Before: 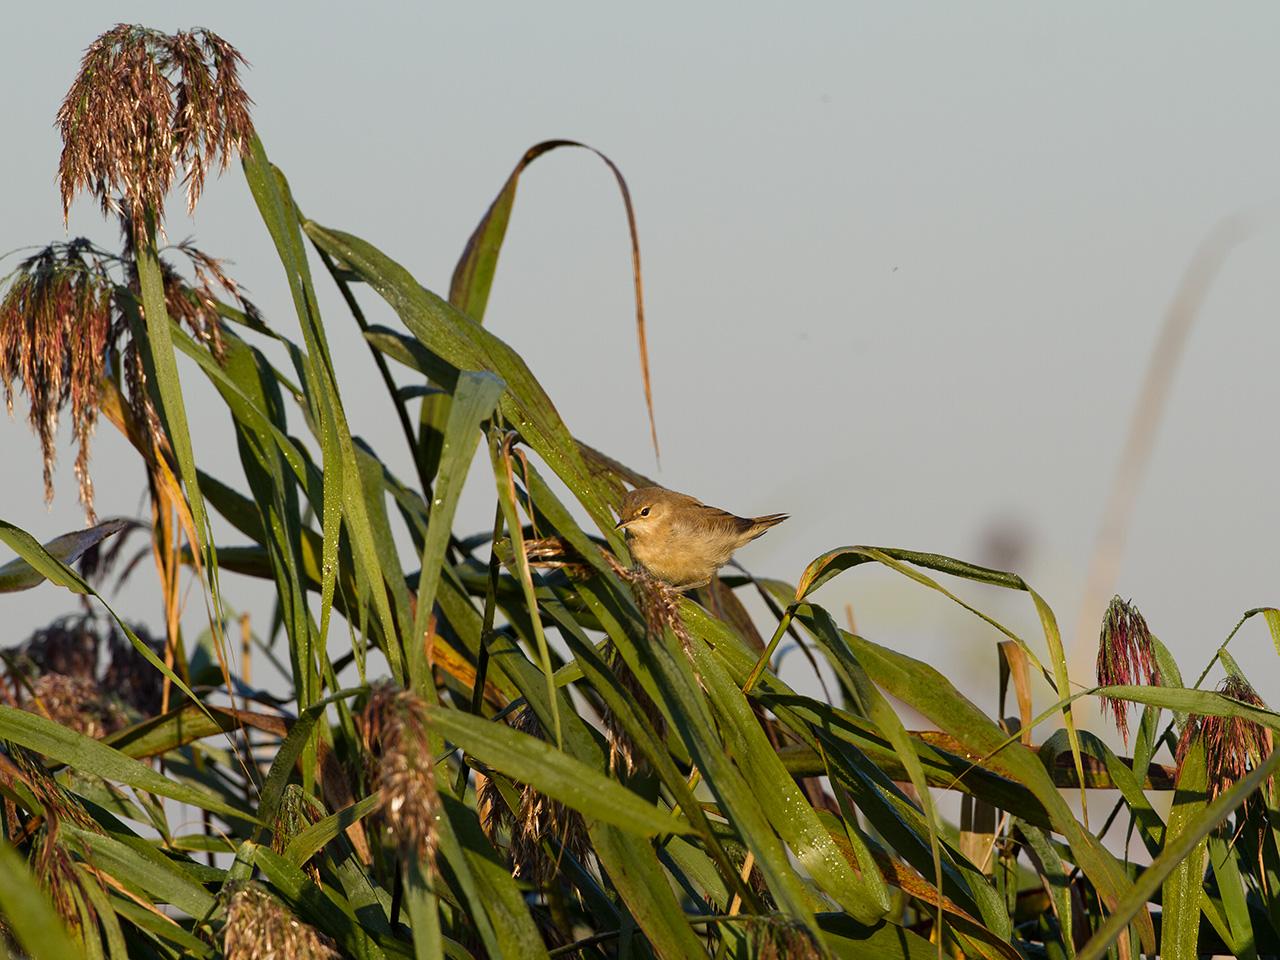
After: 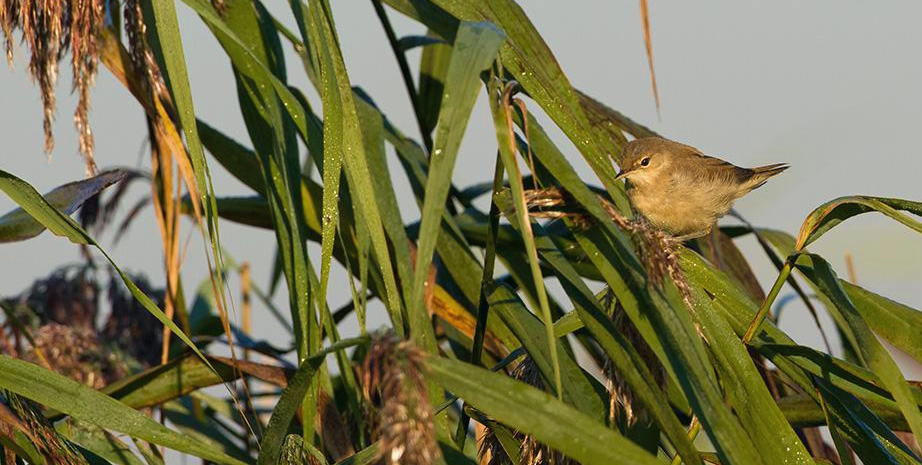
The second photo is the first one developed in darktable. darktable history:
velvia: on, module defaults
crop: top 36.498%, right 27.964%, bottom 14.995%
color balance: mode lift, gamma, gain (sRGB), lift [1, 1, 1.022, 1.026]
